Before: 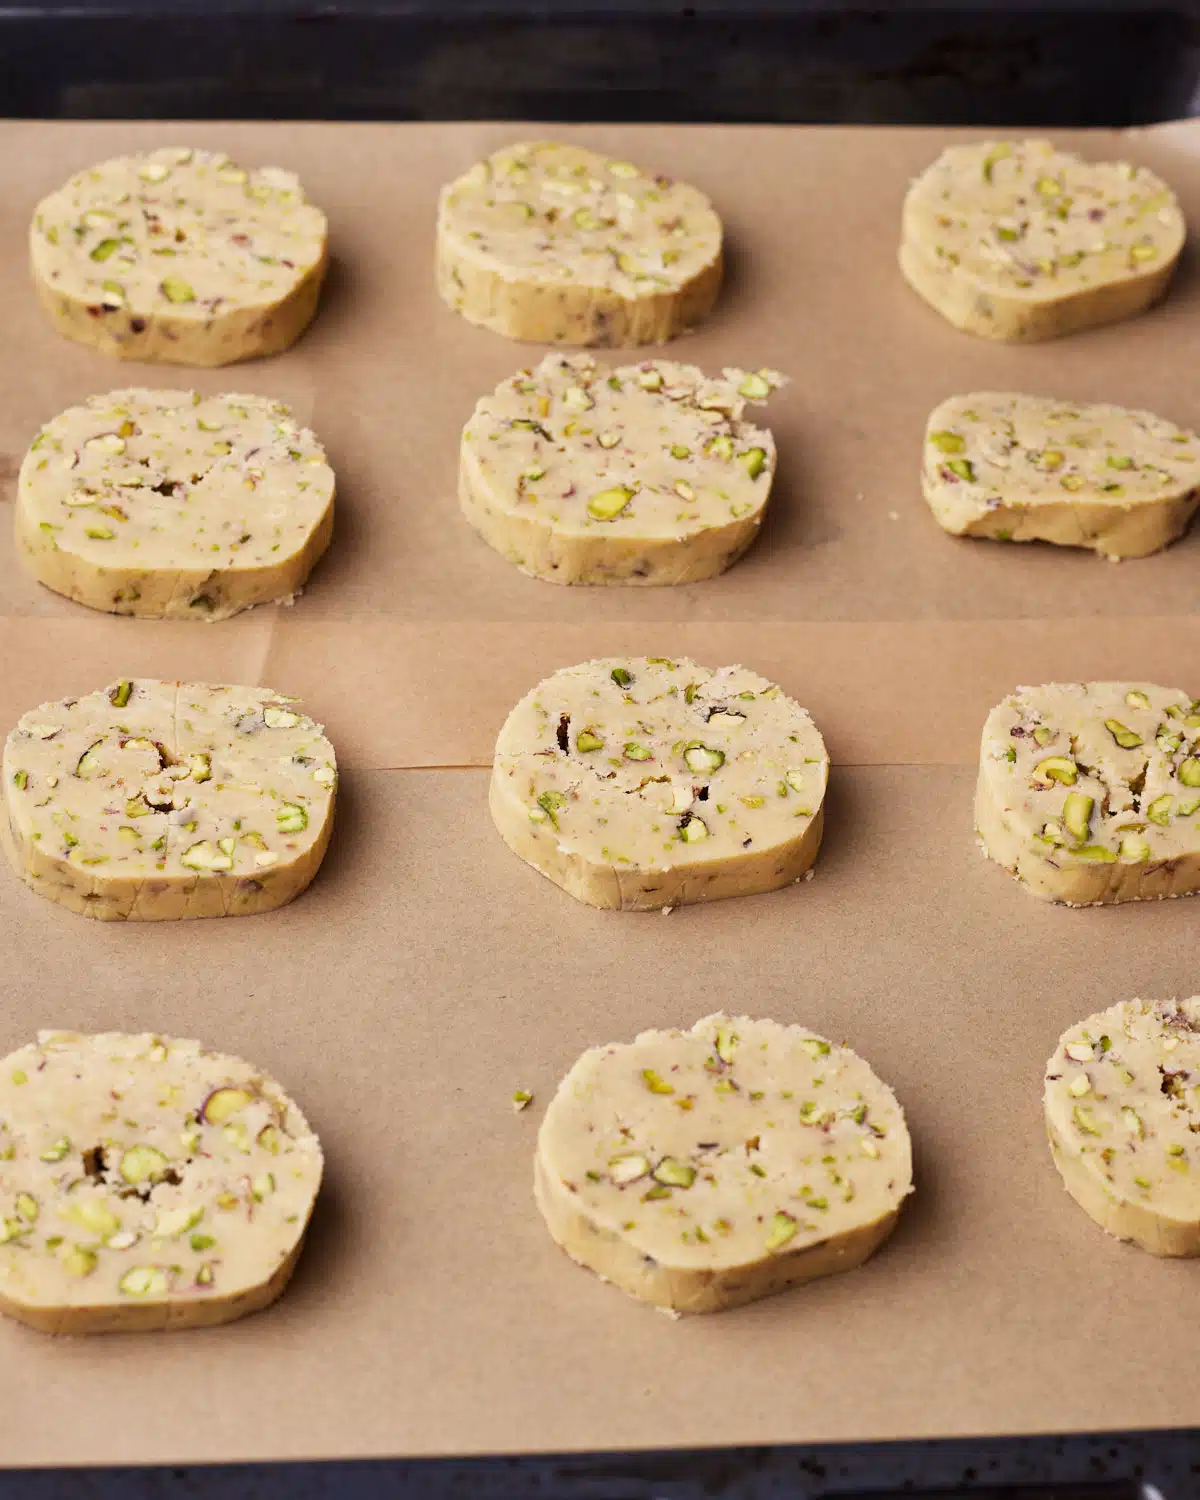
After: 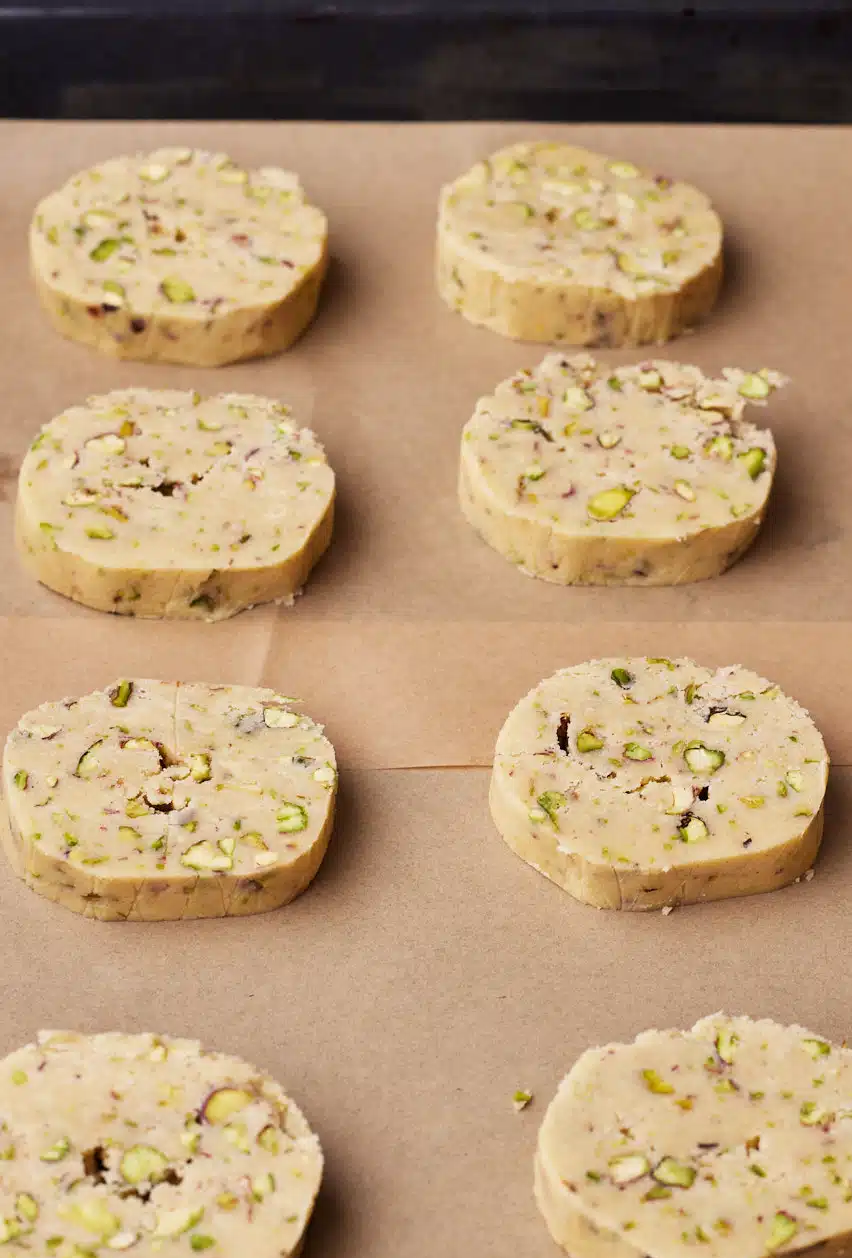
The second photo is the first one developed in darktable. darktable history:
crop: right 28.977%, bottom 16.111%
exposure: compensate highlight preservation false
